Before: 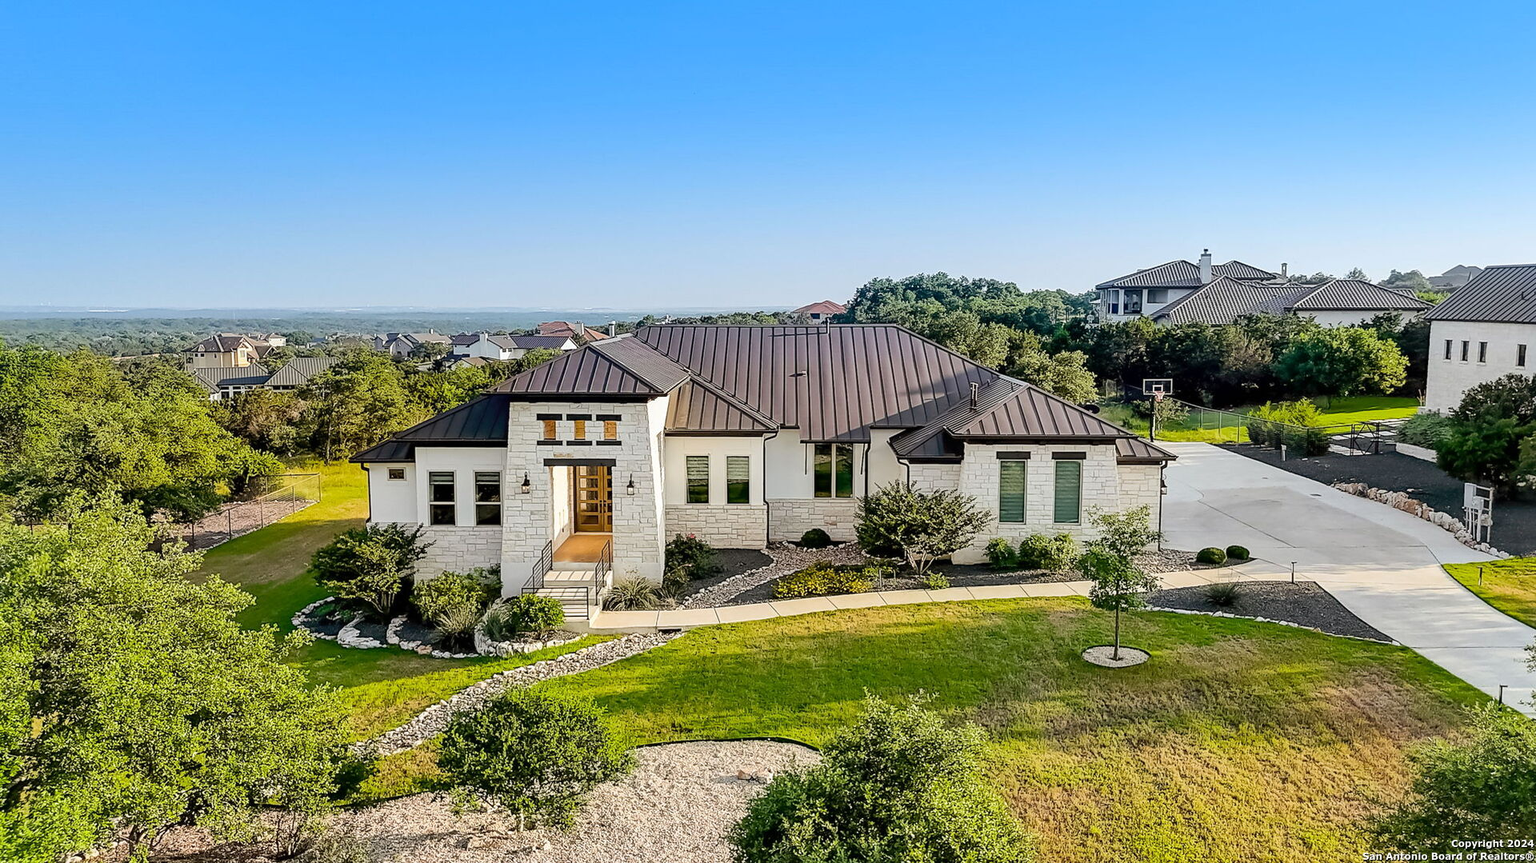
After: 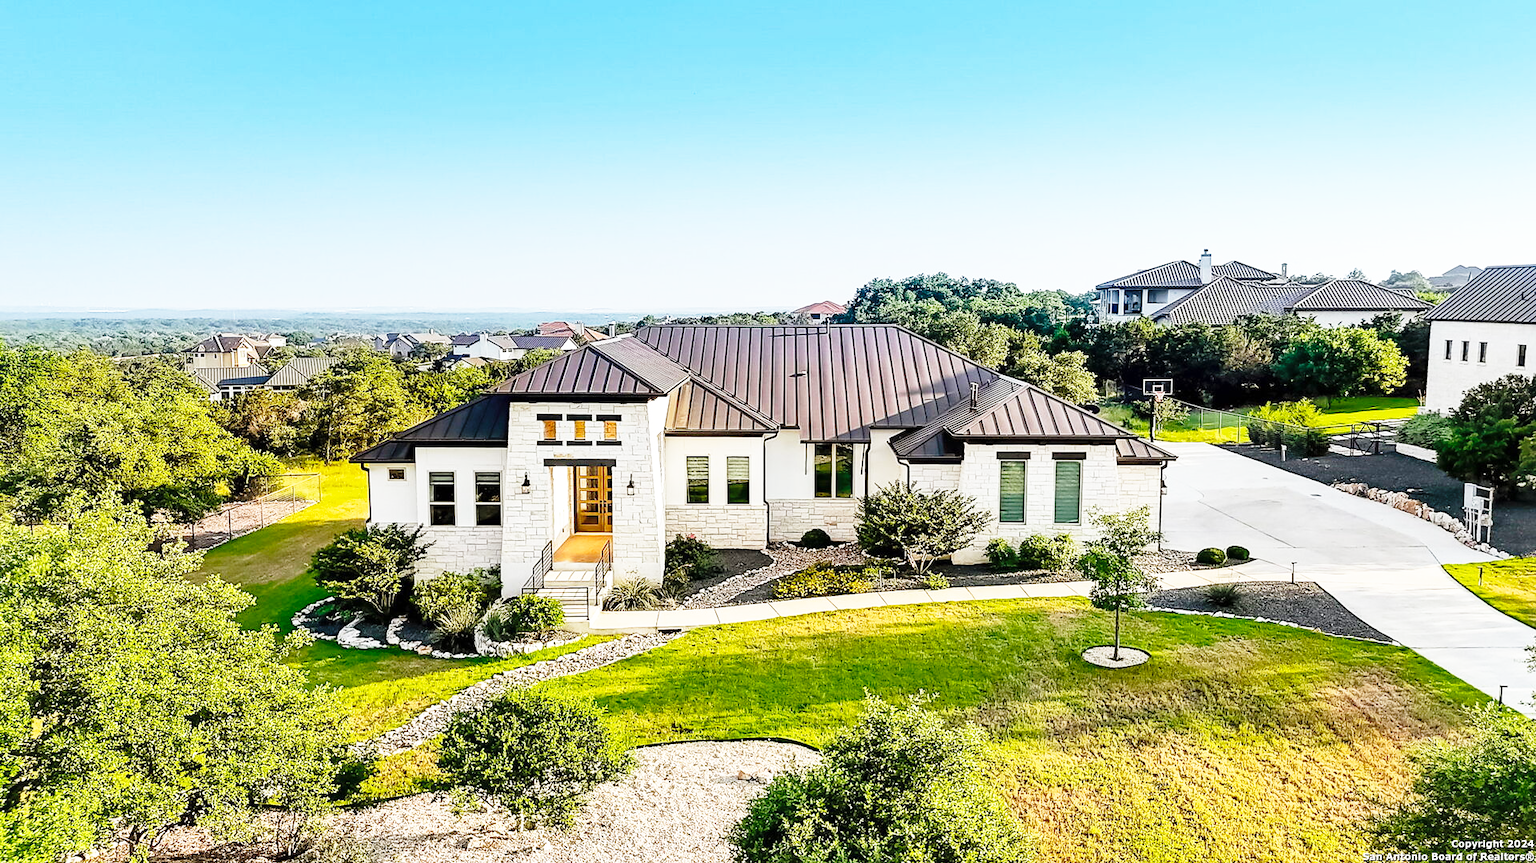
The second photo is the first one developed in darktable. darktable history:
shadows and highlights: shadows 25.64, highlights -26.45
base curve: curves: ch0 [(0, 0) (0.026, 0.03) (0.109, 0.232) (0.351, 0.748) (0.669, 0.968) (1, 1)], preserve colors none
